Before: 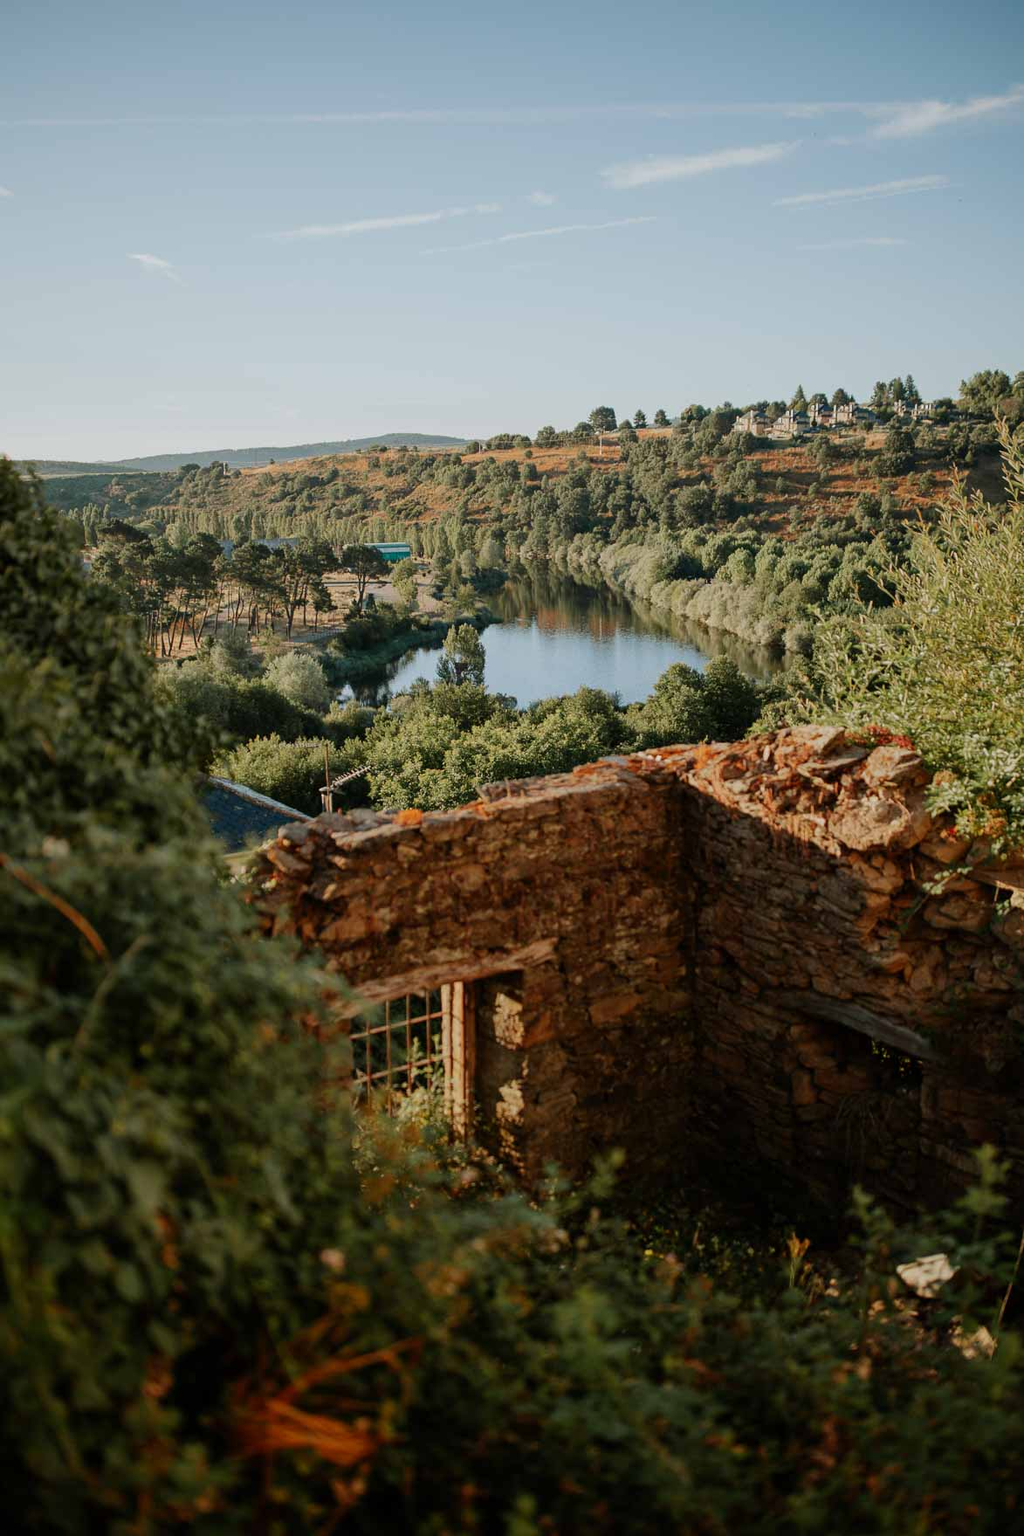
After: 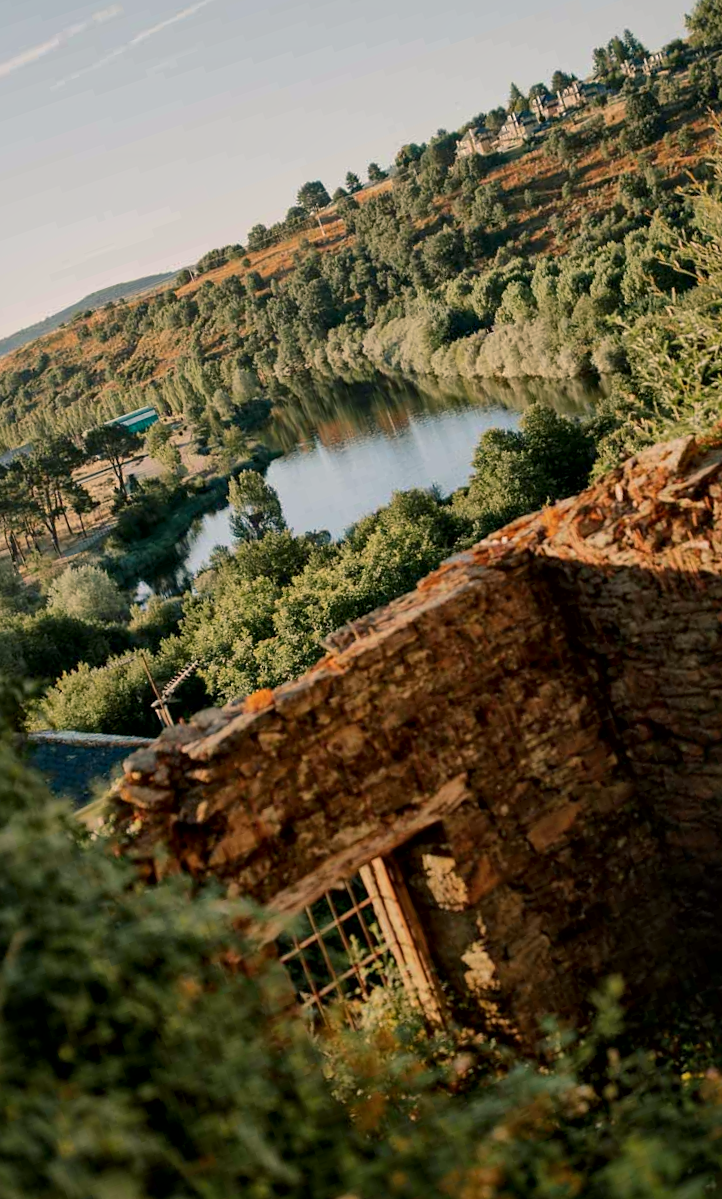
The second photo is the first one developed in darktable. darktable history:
local contrast: mode bilateral grid, contrast 20, coarseness 50, detail 150%, midtone range 0.2
color balance rgb: shadows lift › chroma 2.015%, shadows lift › hue 184.31°, highlights gain › chroma 3.239%, highlights gain › hue 56.81°, perceptual saturation grading › global saturation 0.781%, global vibrance 20%
crop and rotate: angle 19.85°, left 6.73%, right 4.023%, bottom 1.16%
